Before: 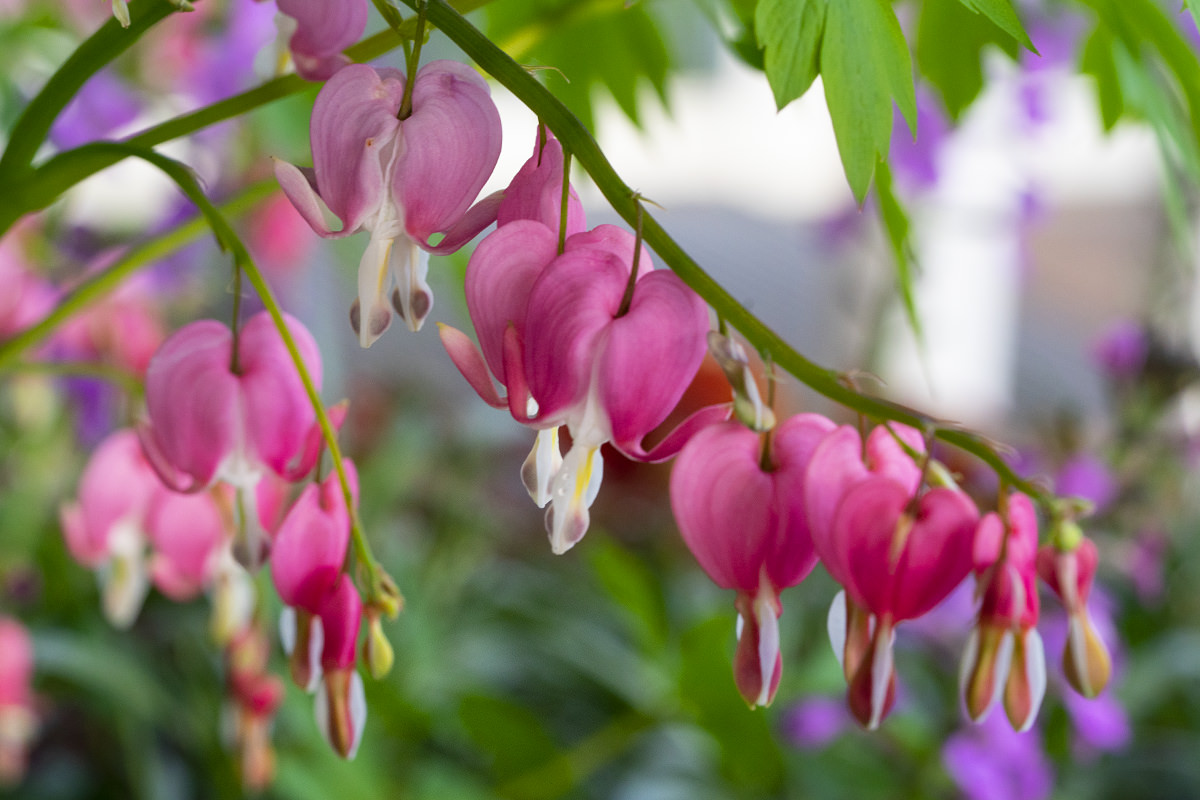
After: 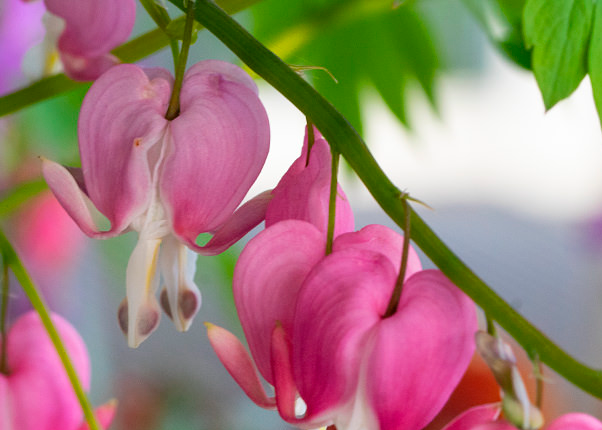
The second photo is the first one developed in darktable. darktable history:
crop: left 19.375%, right 30.412%, bottom 46.215%
